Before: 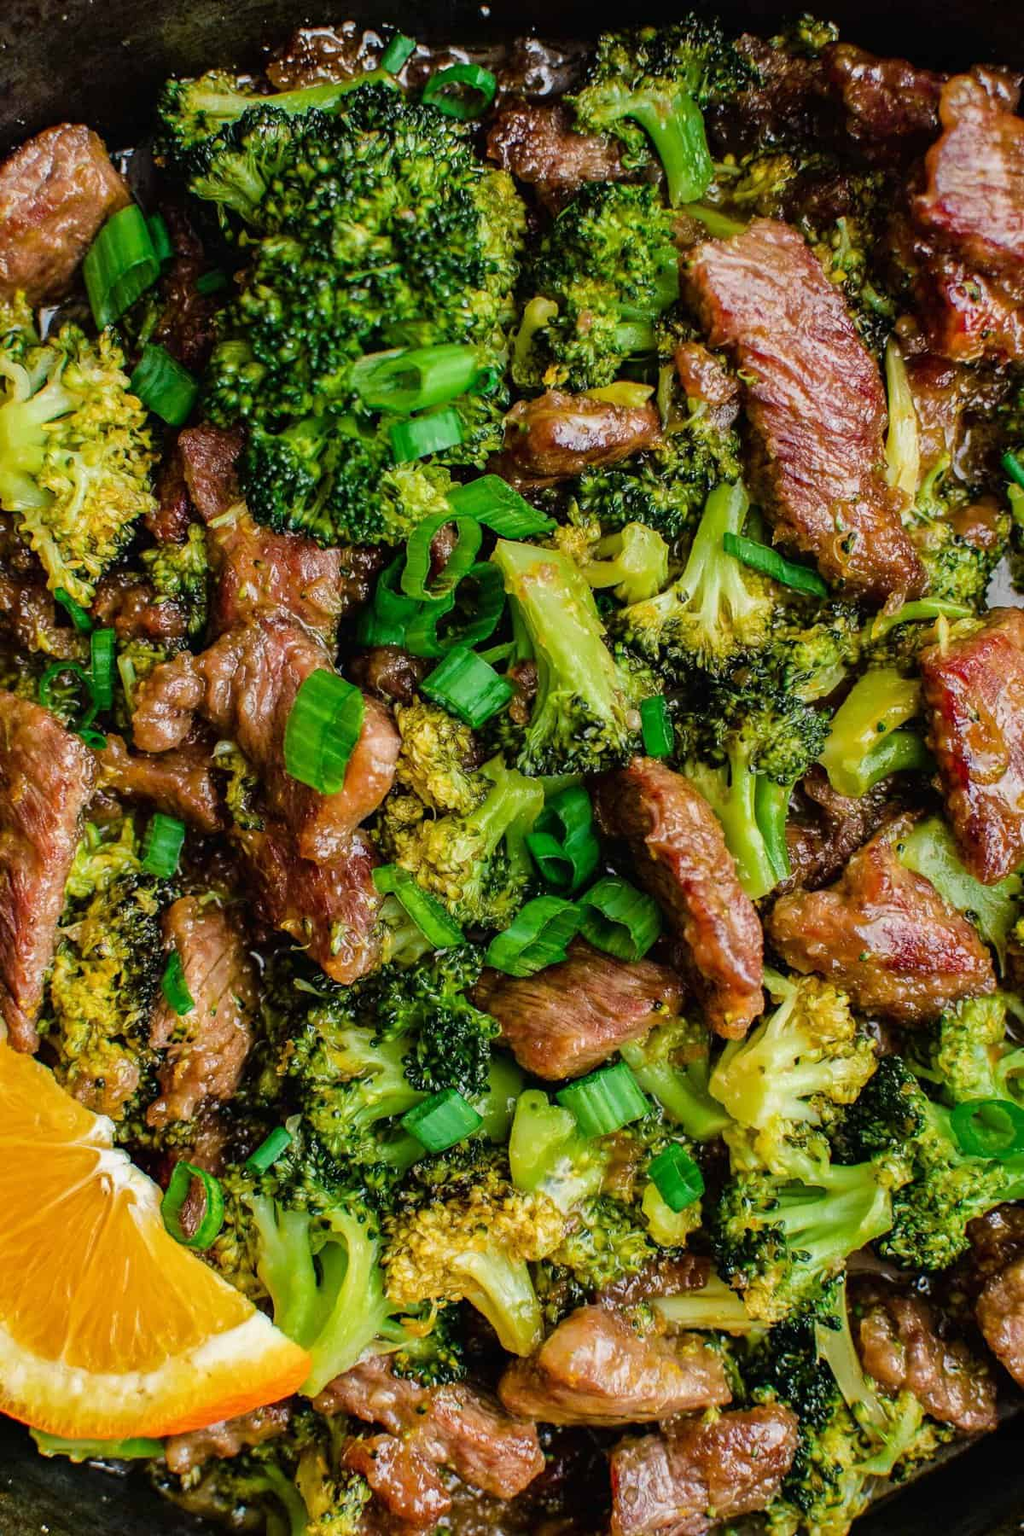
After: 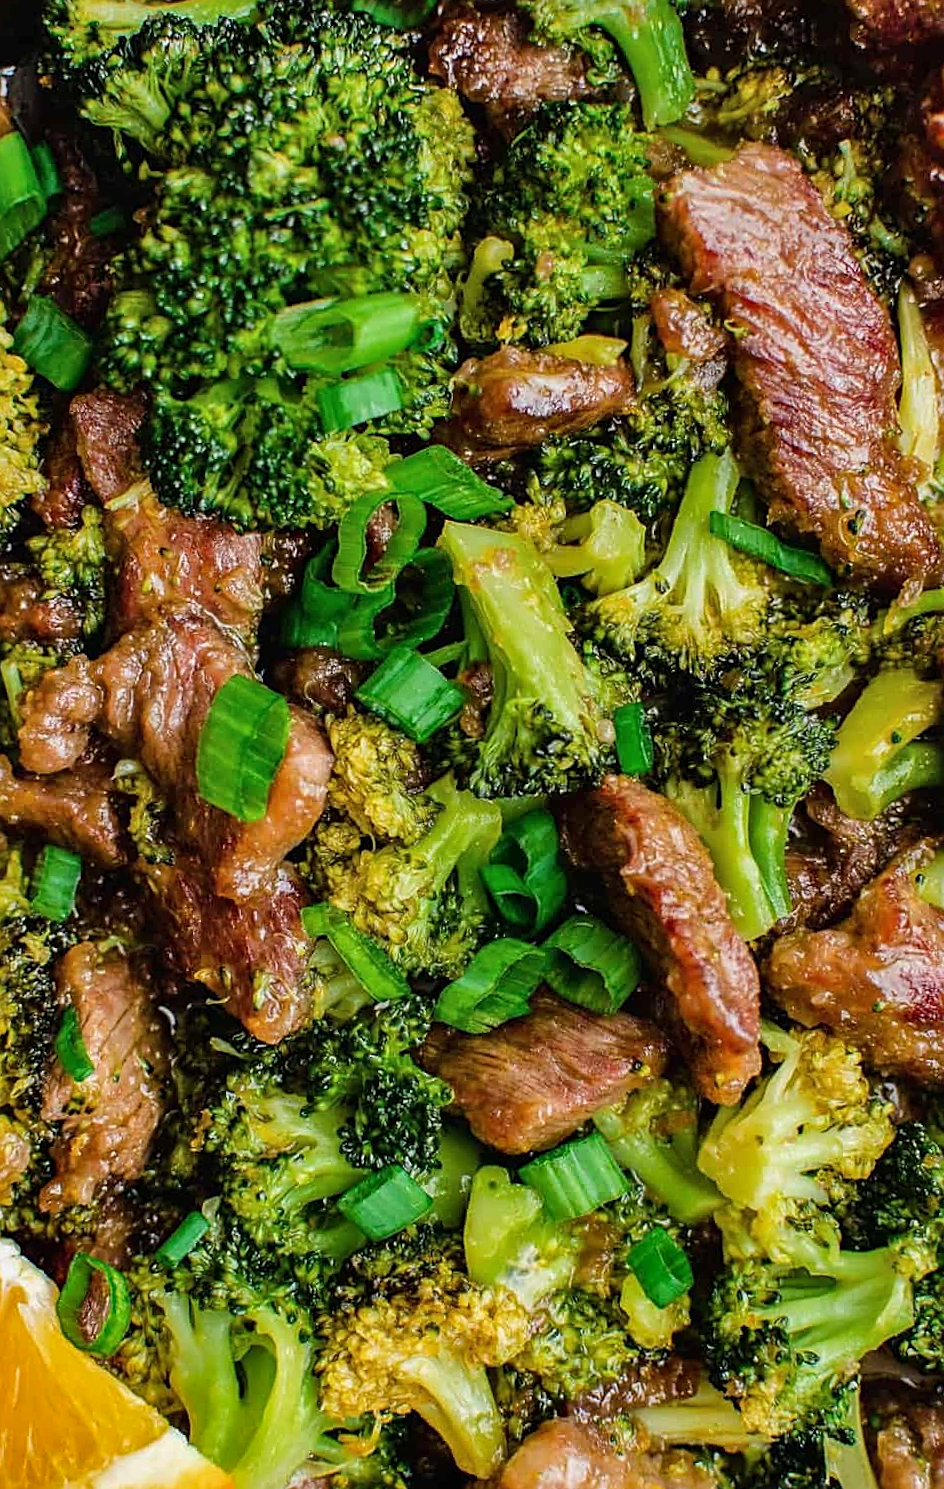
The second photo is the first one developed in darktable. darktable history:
shadows and highlights: low approximation 0.01, soften with gaussian
crop: left 11.225%, top 5.381%, right 9.565%, bottom 10.314%
sharpen: on, module defaults
rotate and perspective: rotation -0.45°, automatic cropping original format, crop left 0.008, crop right 0.992, crop top 0.012, crop bottom 0.988
